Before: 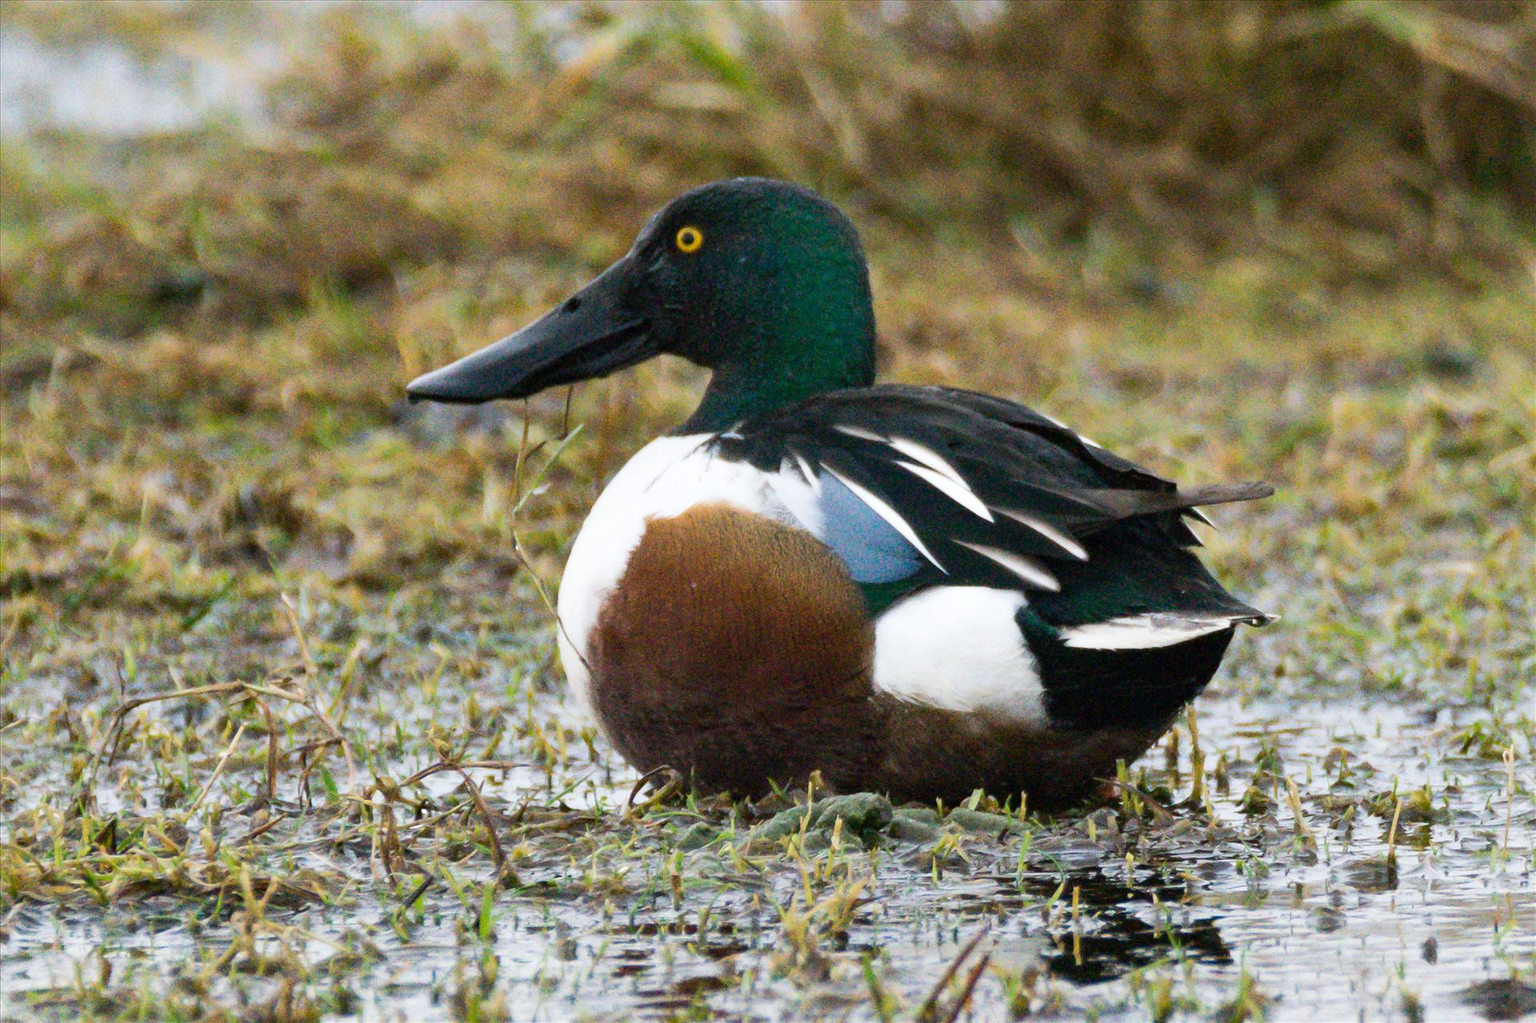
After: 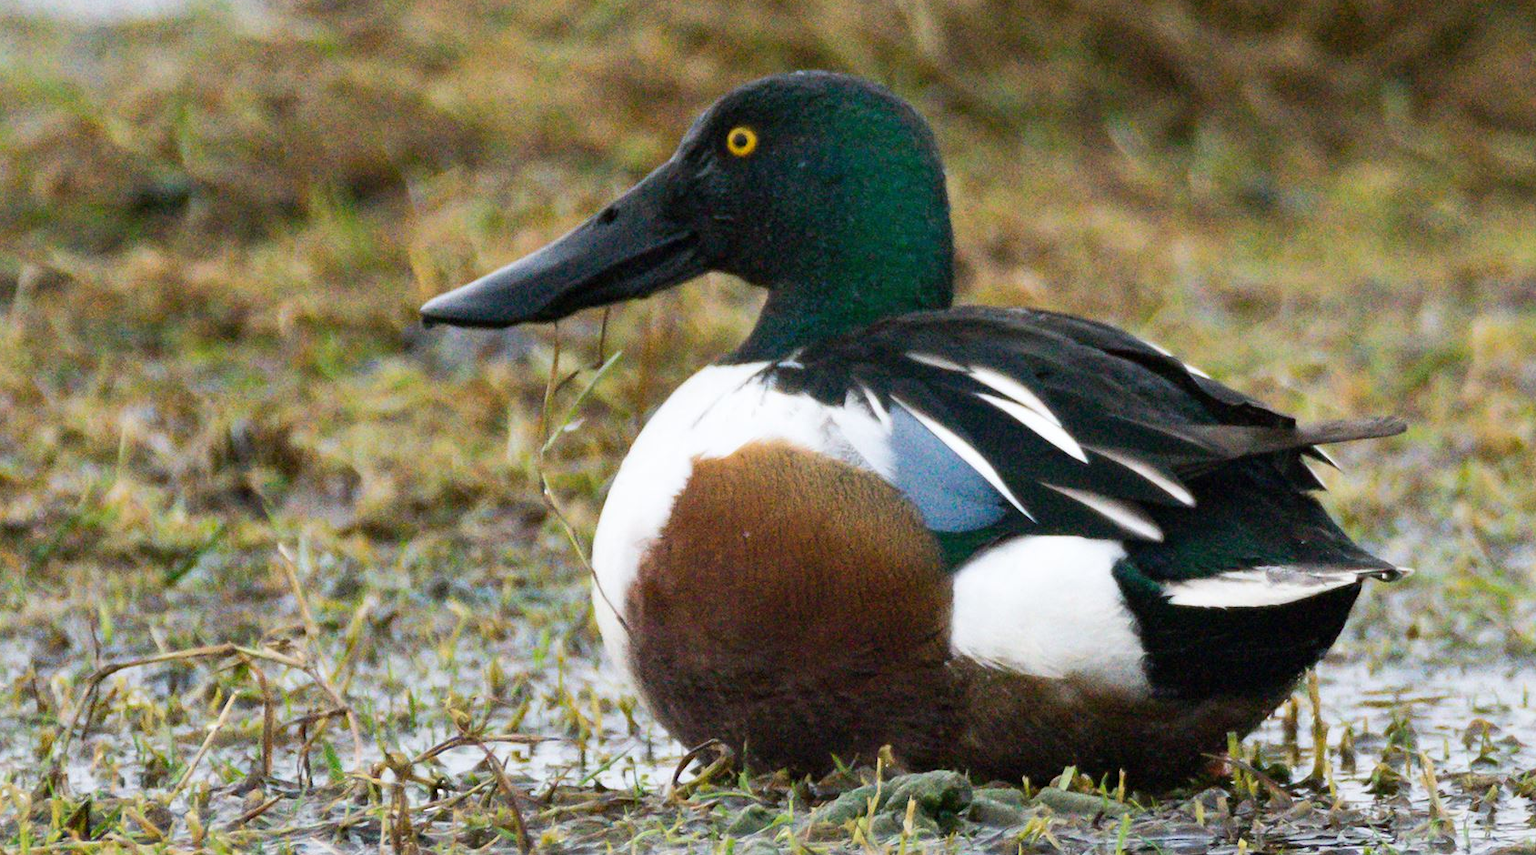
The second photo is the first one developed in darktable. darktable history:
crop and rotate: left 2.425%, top 11.305%, right 9.6%, bottom 15.08%
exposure: compensate highlight preservation false
